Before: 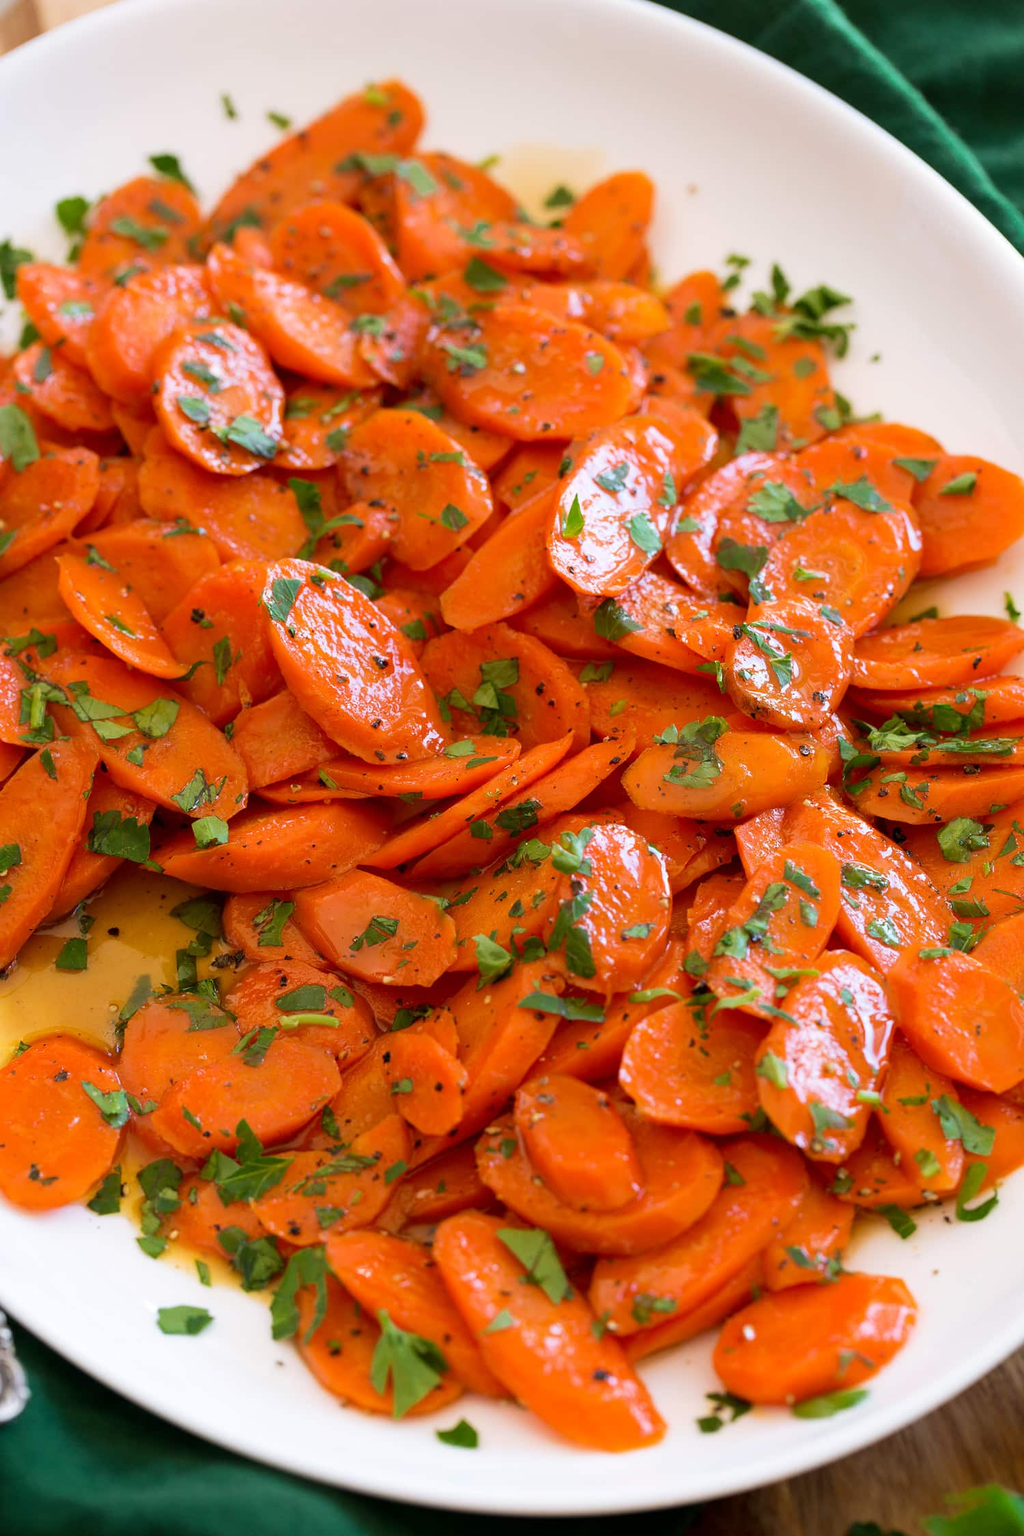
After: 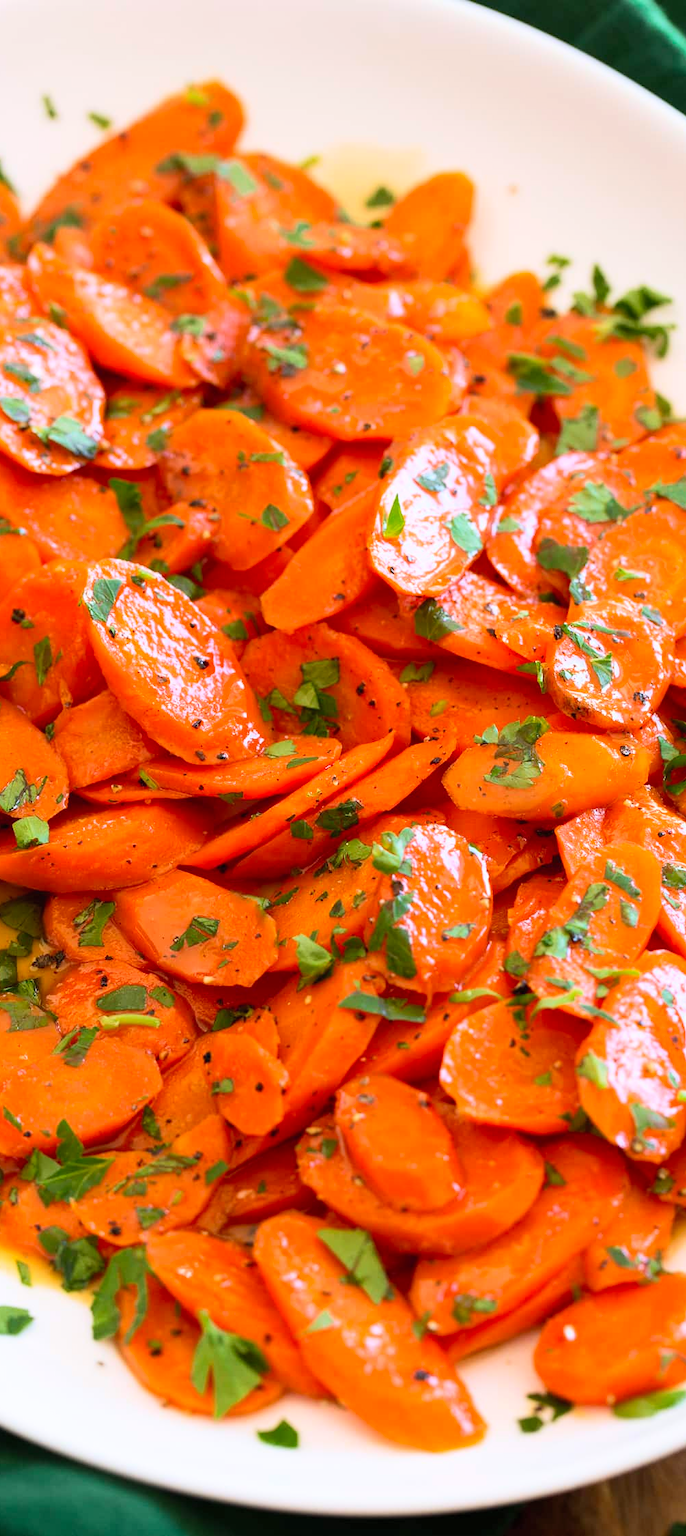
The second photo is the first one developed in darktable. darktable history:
exposure: exposure -0.04 EV, compensate highlight preservation false
crop and rotate: left 17.59%, right 15.335%
contrast brightness saturation: contrast 0.204, brightness 0.168, saturation 0.227
